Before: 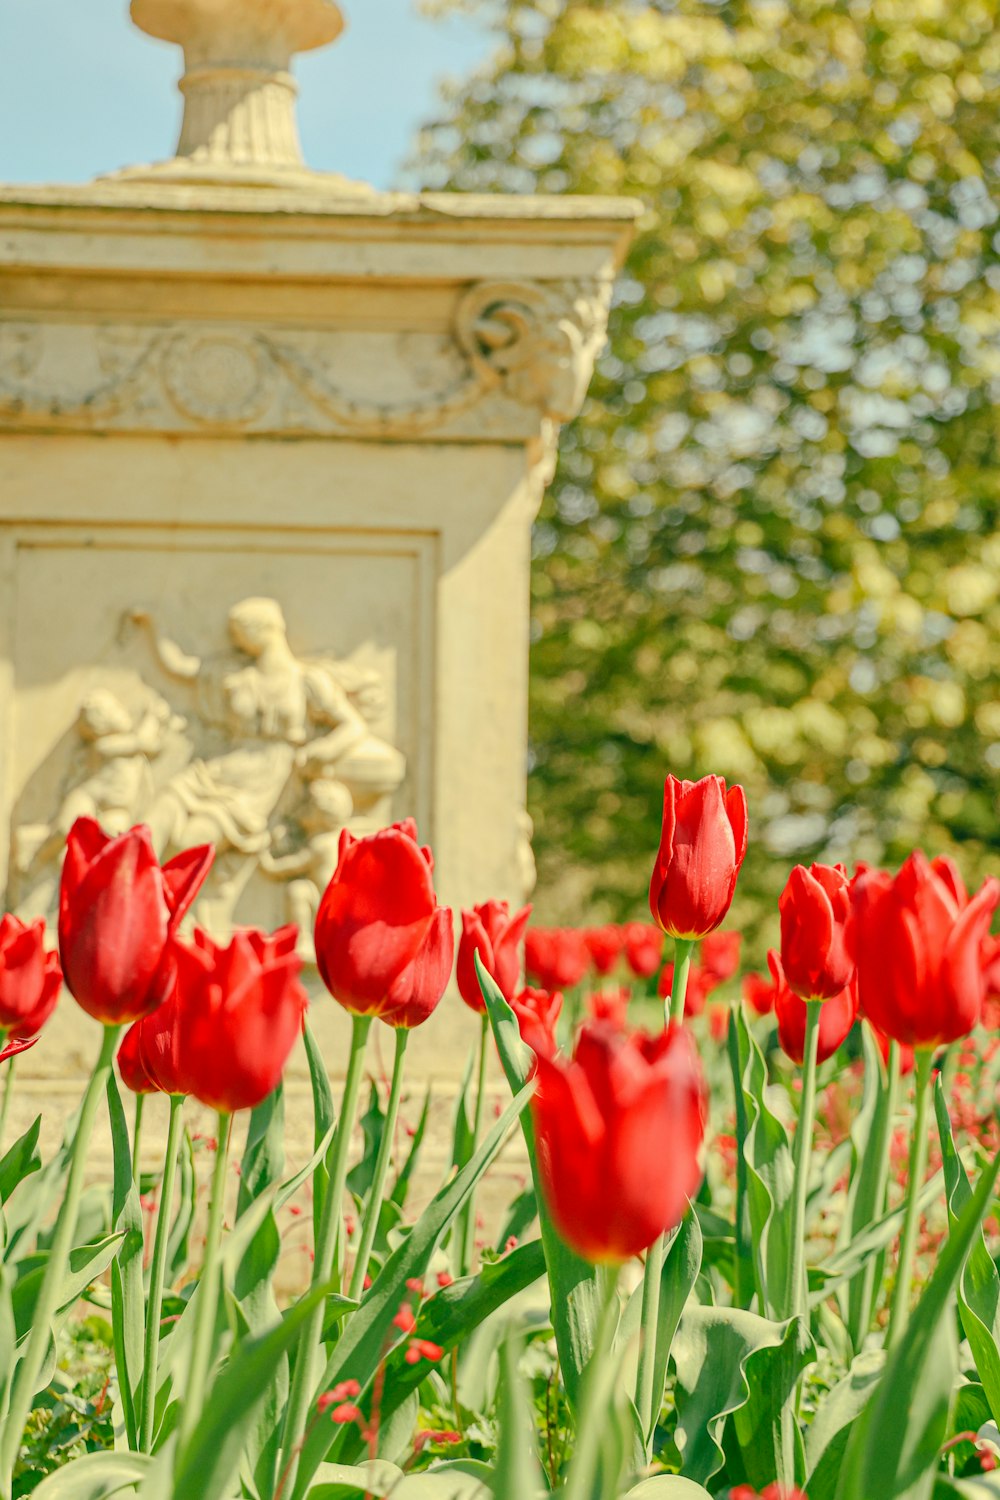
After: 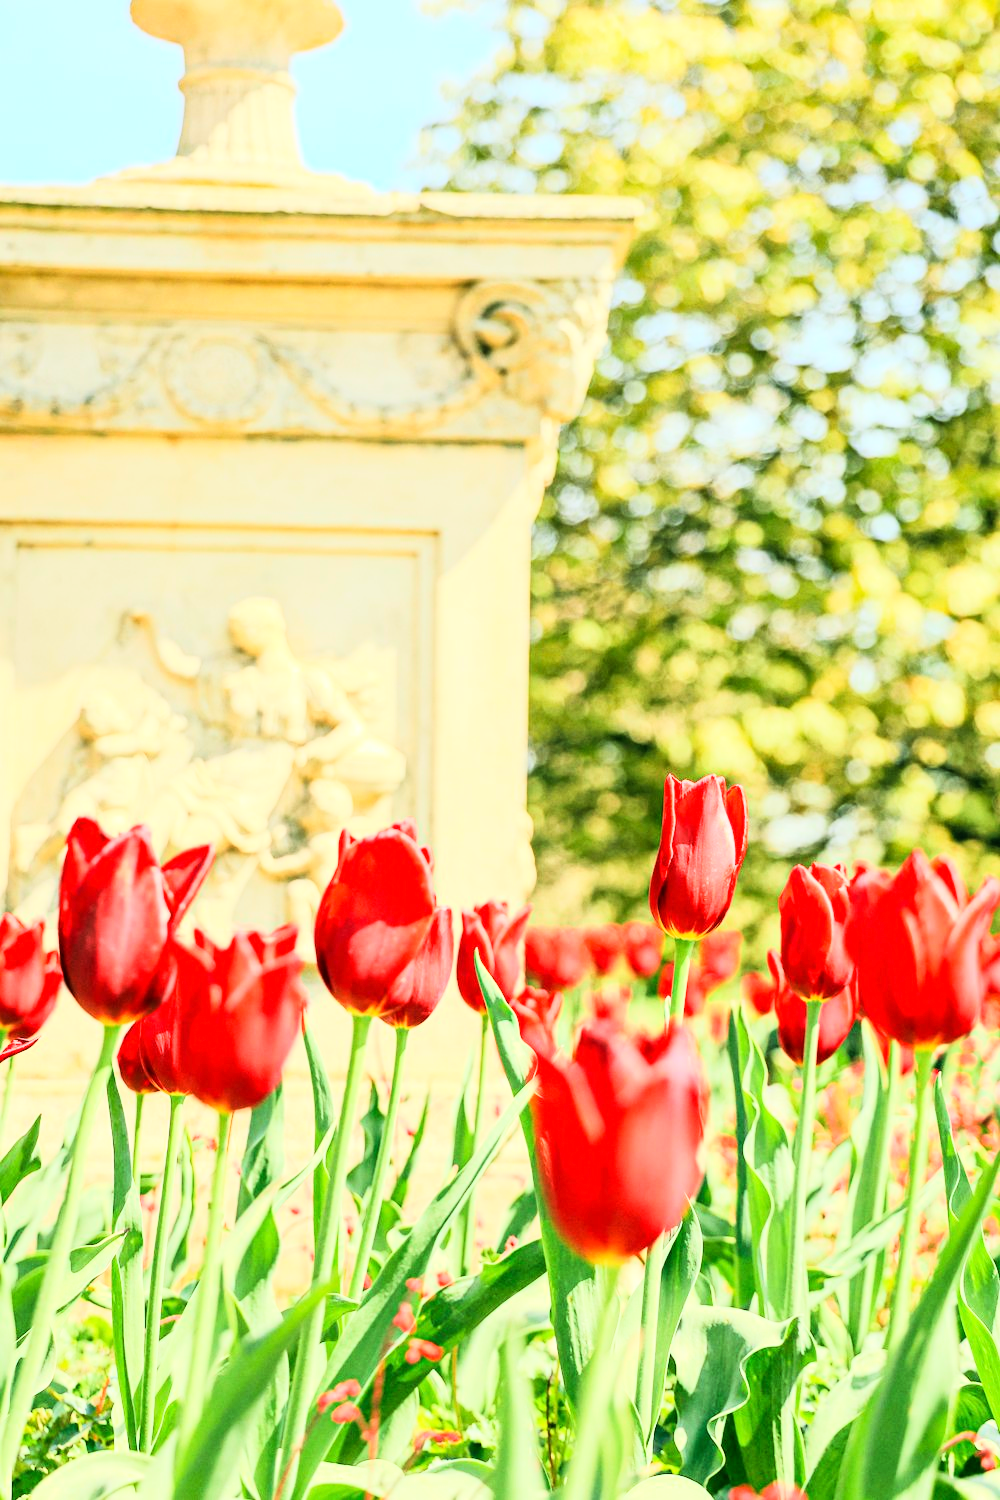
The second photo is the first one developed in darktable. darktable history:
rgb curve: curves: ch0 [(0, 0) (0.21, 0.15) (0.24, 0.21) (0.5, 0.75) (0.75, 0.96) (0.89, 0.99) (1, 1)]; ch1 [(0, 0.02) (0.21, 0.13) (0.25, 0.2) (0.5, 0.67) (0.75, 0.9) (0.89, 0.97) (1, 1)]; ch2 [(0, 0.02) (0.21, 0.13) (0.25, 0.2) (0.5, 0.67) (0.75, 0.9) (0.89, 0.97) (1, 1)], compensate middle gray true
white balance: red 0.967, blue 1.119, emerald 0.756
